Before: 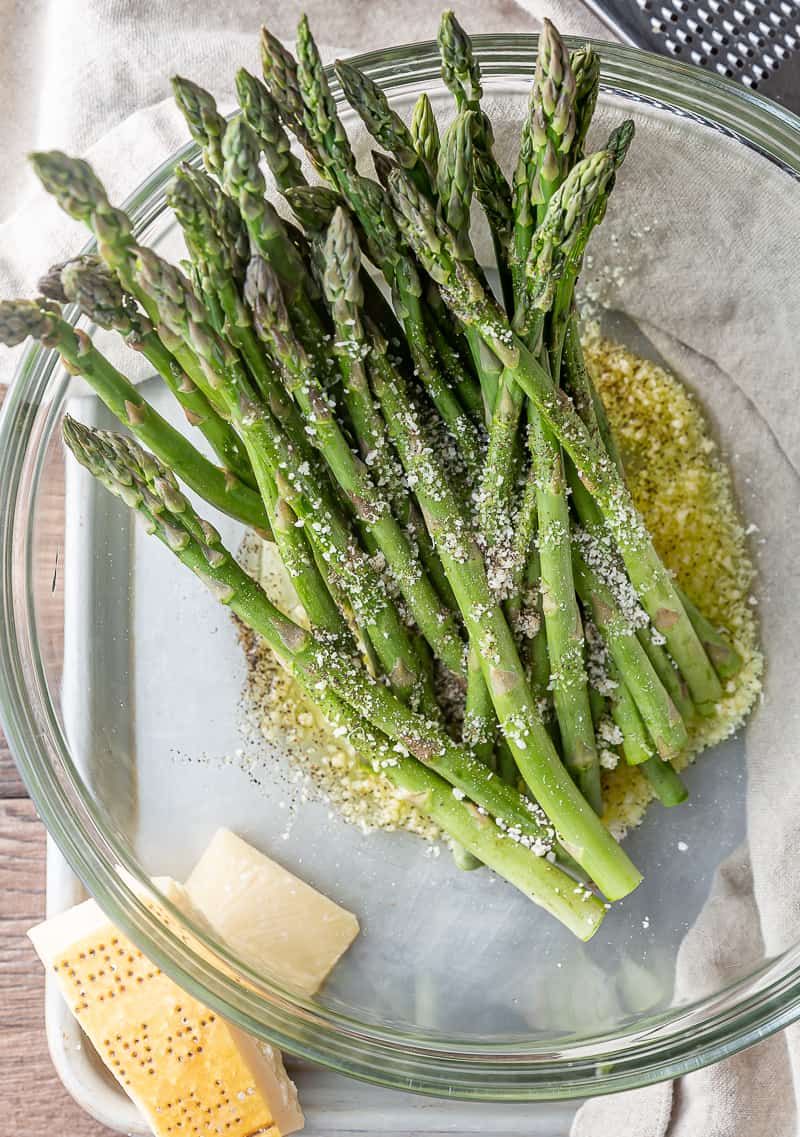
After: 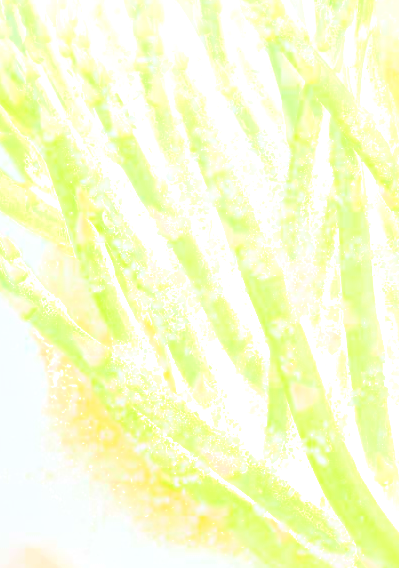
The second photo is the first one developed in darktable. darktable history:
exposure: exposure 0.921 EV, compensate highlight preservation false
crop: left 25%, top 25%, right 25%, bottom 25%
bloom: size 25%, threshold 5%, strength 90%
color zones: curves: ch0 [(0, 0.558) (0.143, 0.559) (0.286, 0.529) (0.429, 0.505) (0.571, 0.5) (0.714, 0.5) (0.857, 0.5) (1, 0.558)]; ch1 [(0, 0.469) (0.01, 0.469) (0.12, 0.446) (0.248, 0.469) (0.5, 0.5) (0.748, 0.5) (0.99, 0.469) (1, 0.469)]
contrast brightness saturation: contrast 0.93, brightness 0.2
